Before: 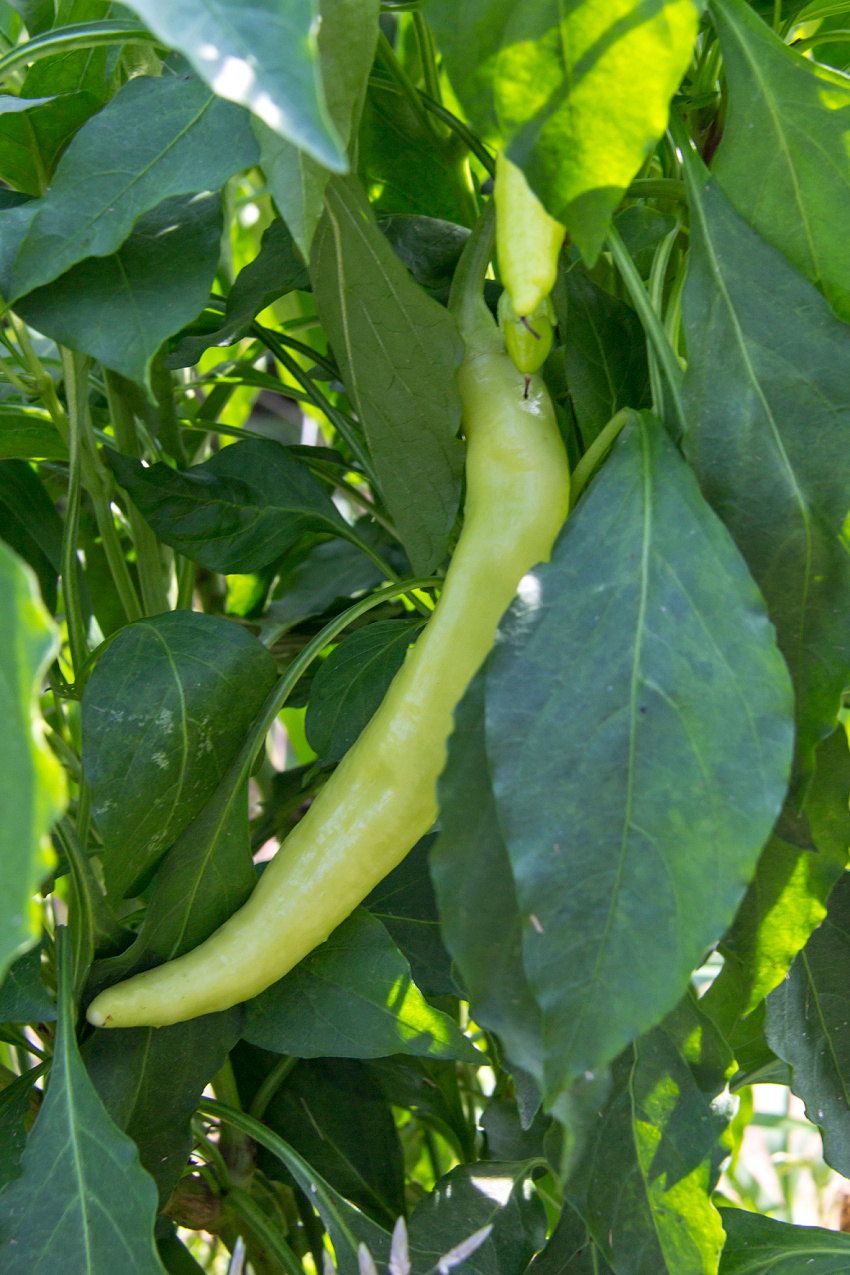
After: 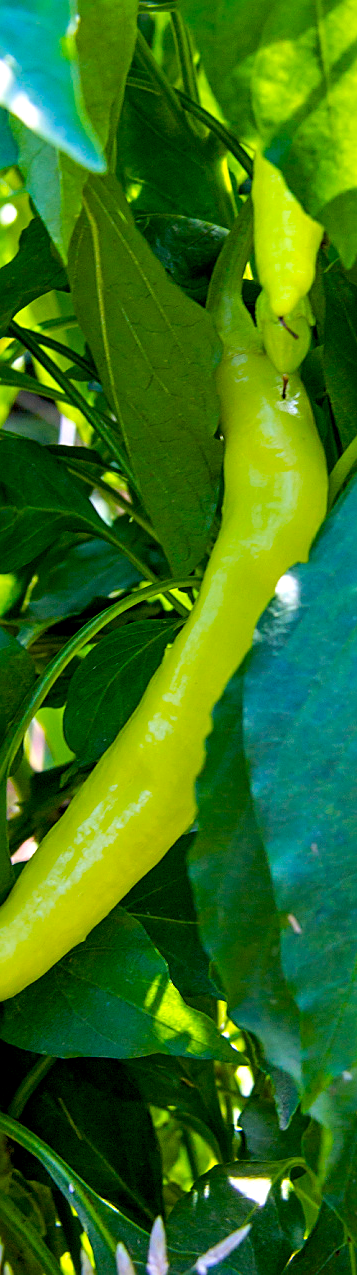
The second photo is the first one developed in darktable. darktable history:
crop: left 28.531%, right 29.404%
color balance rgb: shadows lift › chroma 2.041%, shadows lift › hue 247.21°, perceptual saturation grading › global saturation 31.166%, perceptual brilliance grading › highlights 5.873%, perceptual brilliance grading › mid-tones 17.868%, perceptual brilliance grading › shadows -5.498%, global vibrance 50.228%
exposure: black level correction 0.01, exposure 0.016 EV, compensate highlight preservation false
sharpen: on, module defaults
tone equalizer: -8 EV 0.065 EV
